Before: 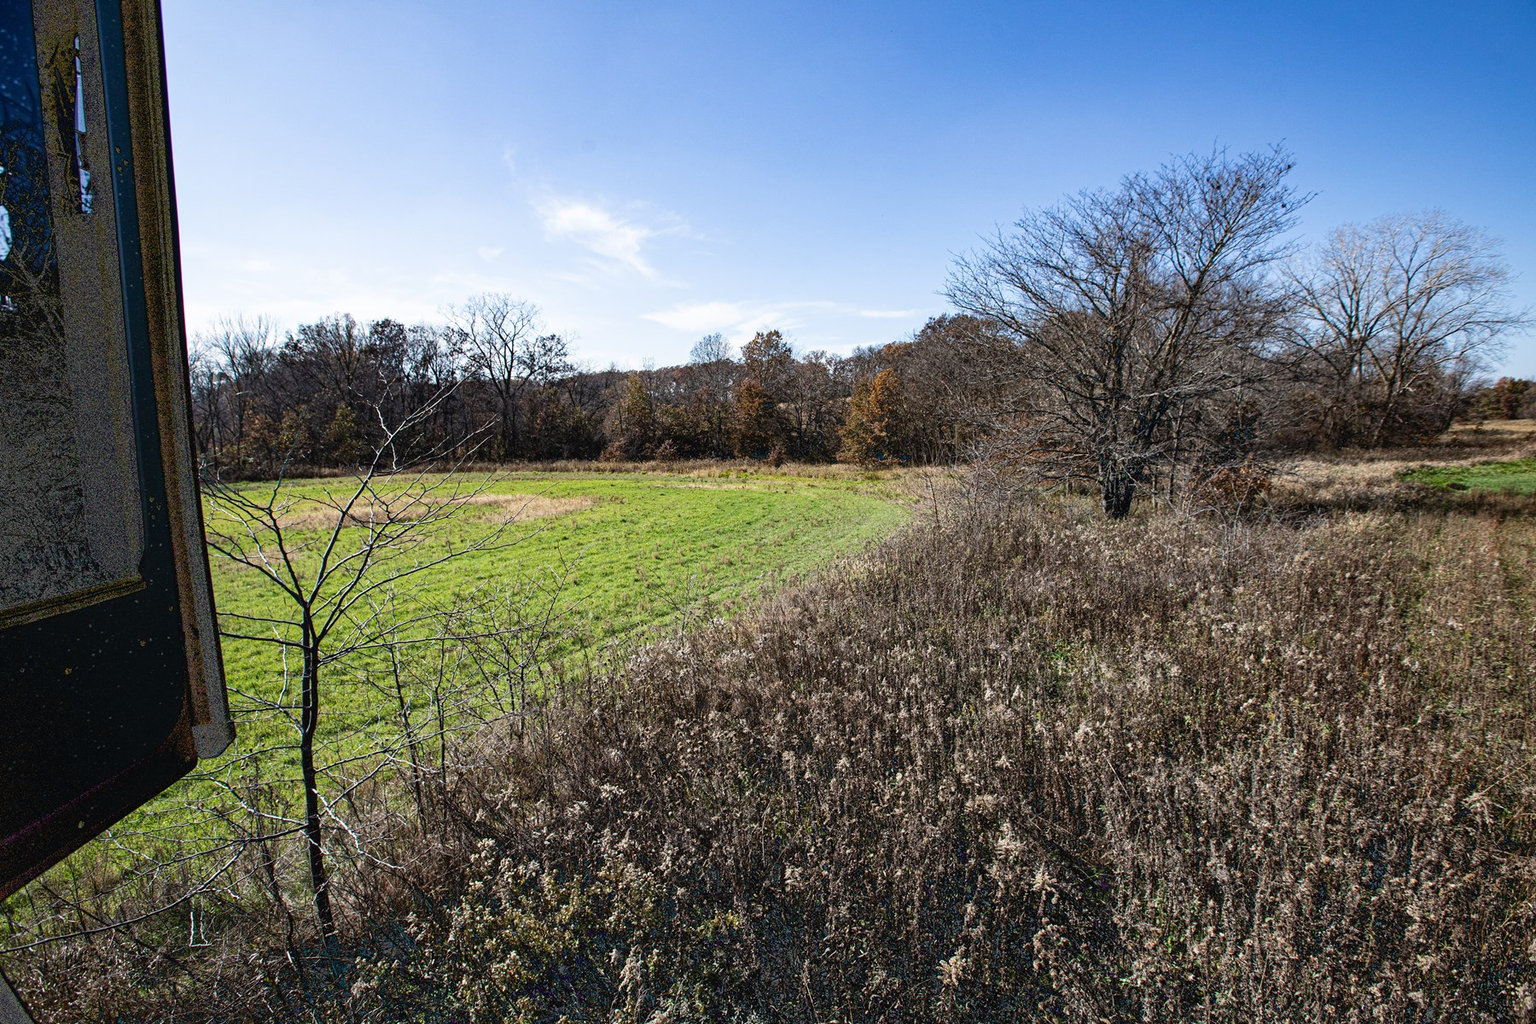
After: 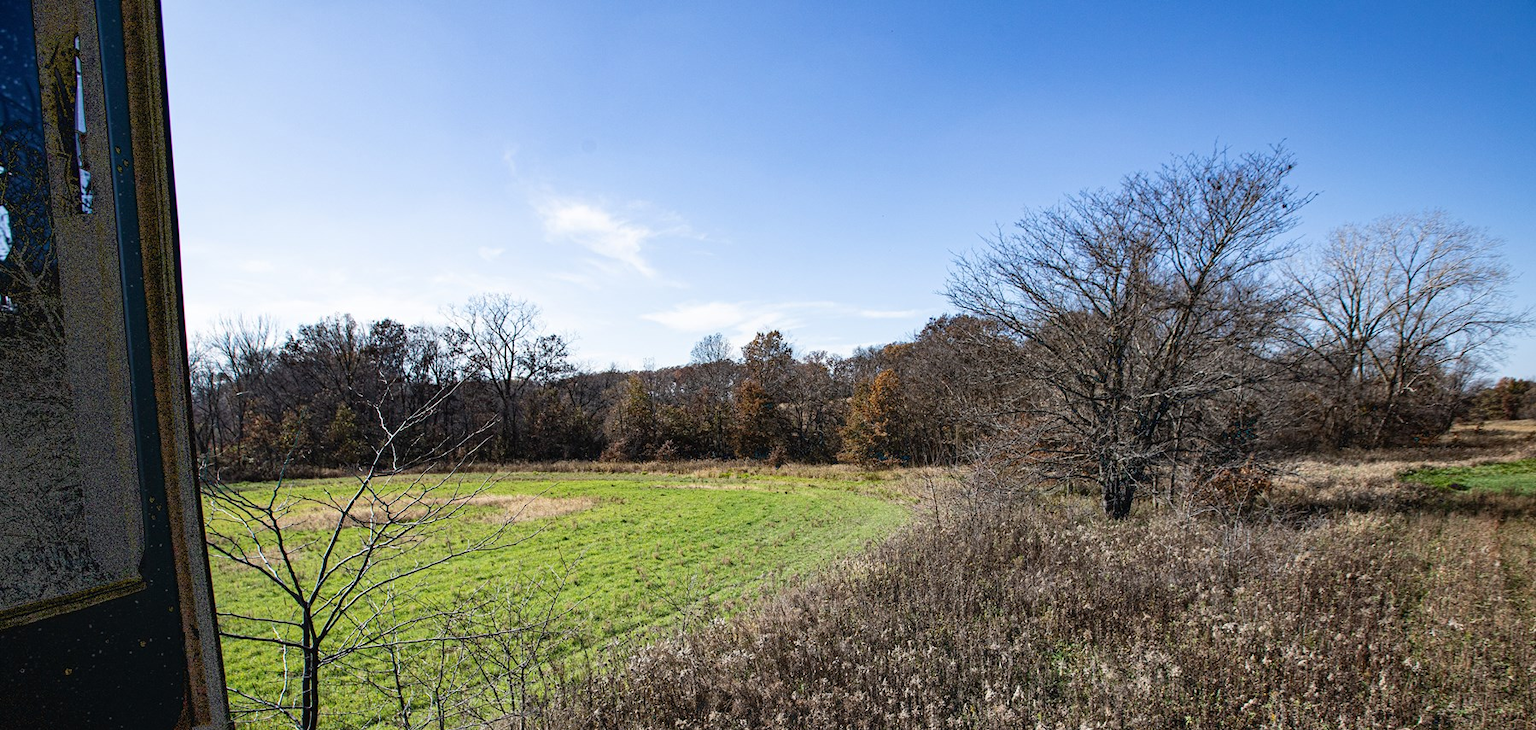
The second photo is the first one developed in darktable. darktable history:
crop: right 0%, bottom 28.744%
